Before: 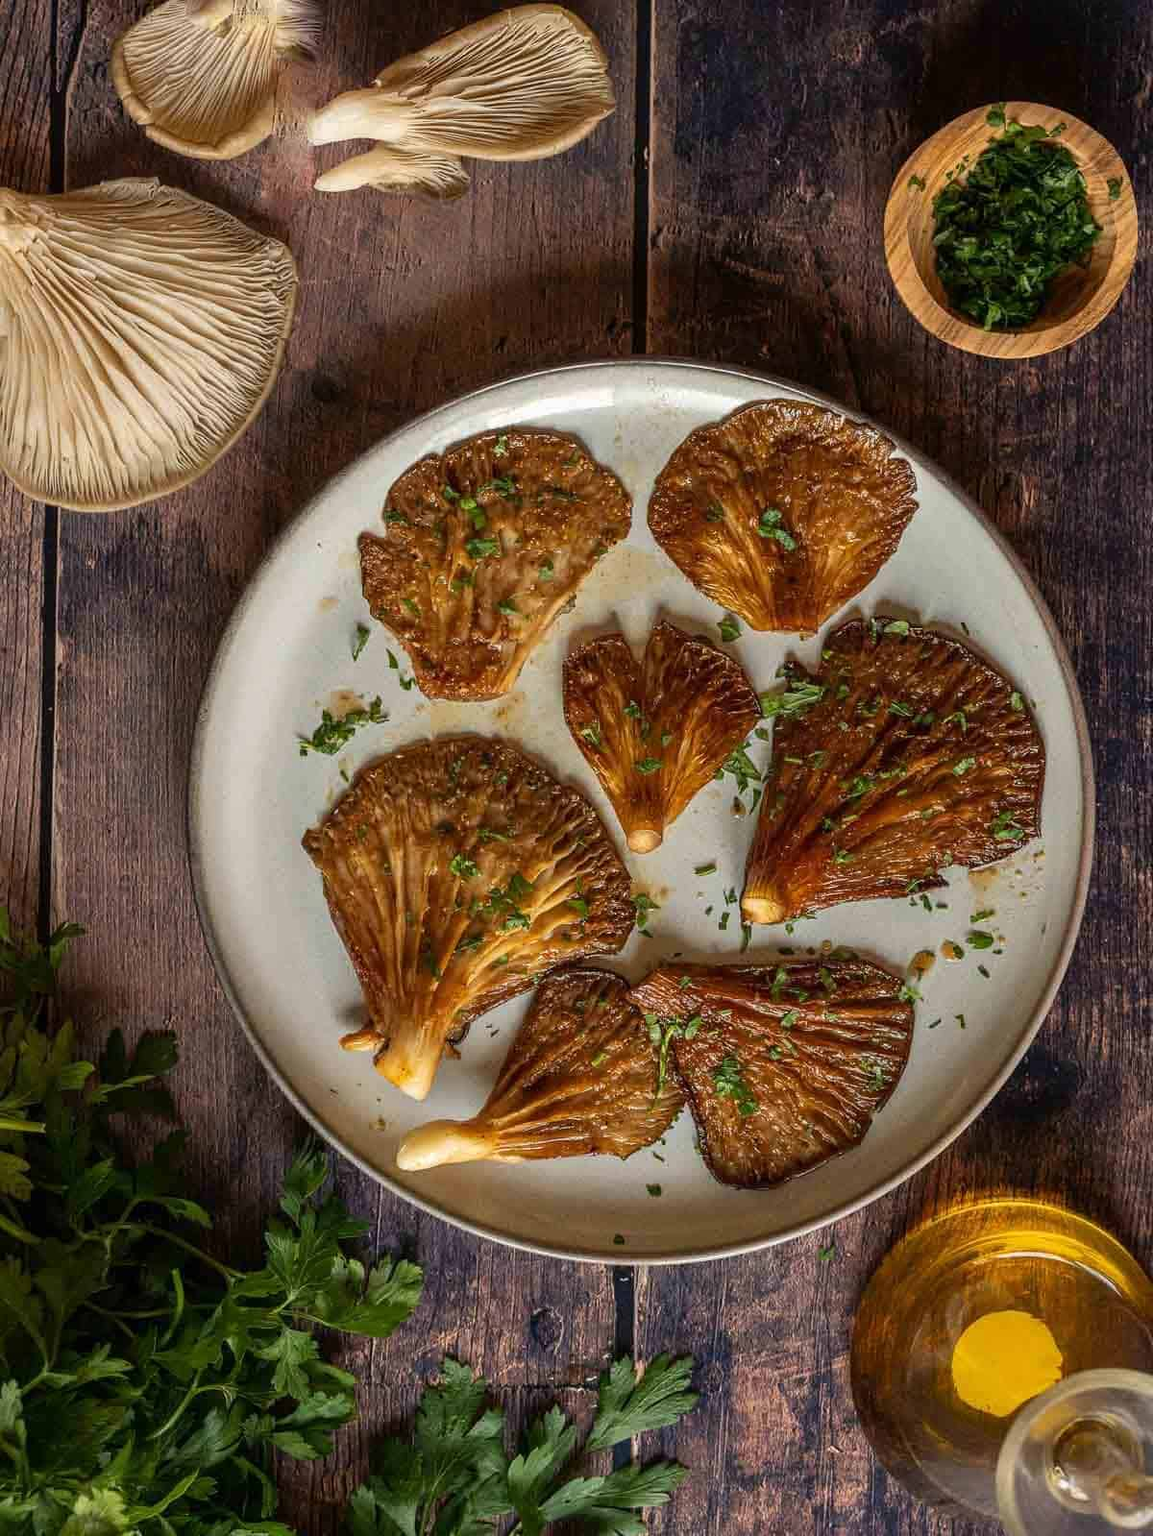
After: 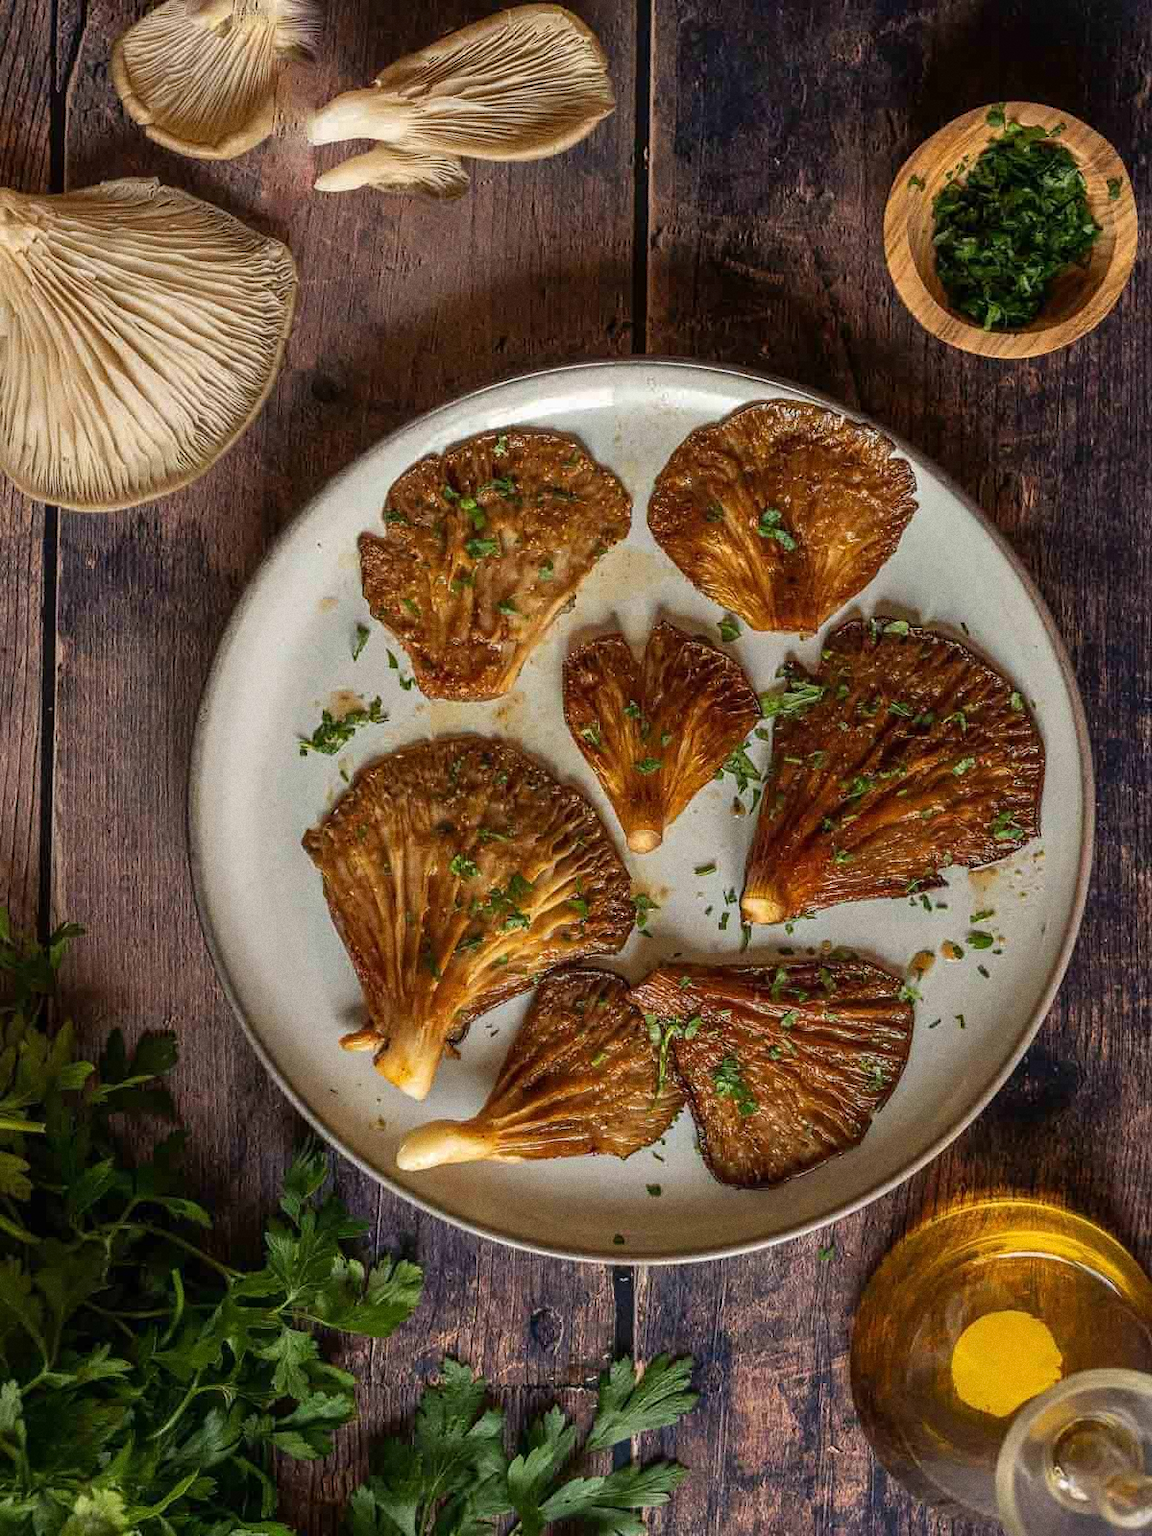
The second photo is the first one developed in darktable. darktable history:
exposure: compensate highlight preservation false
grain: strength 26%
